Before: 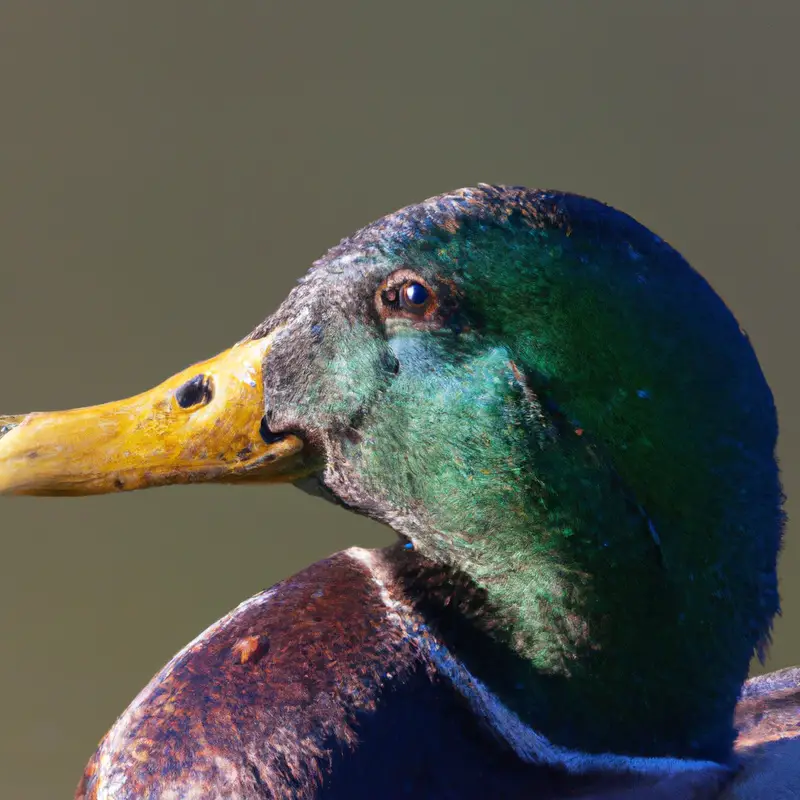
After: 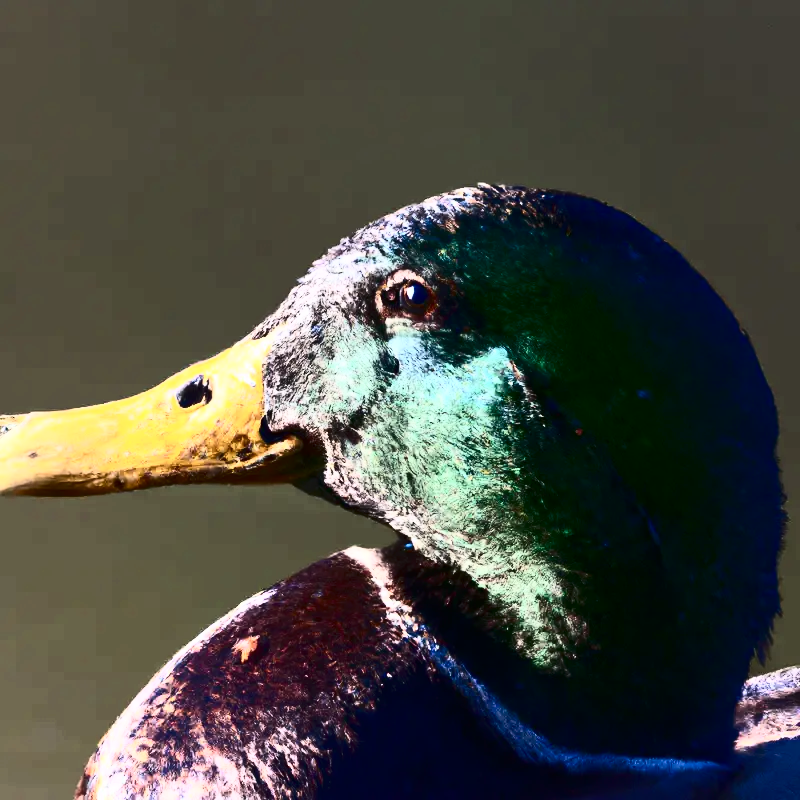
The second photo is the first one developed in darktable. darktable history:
contrast brightness saturation: contrast 0.921, brightness 0.192
